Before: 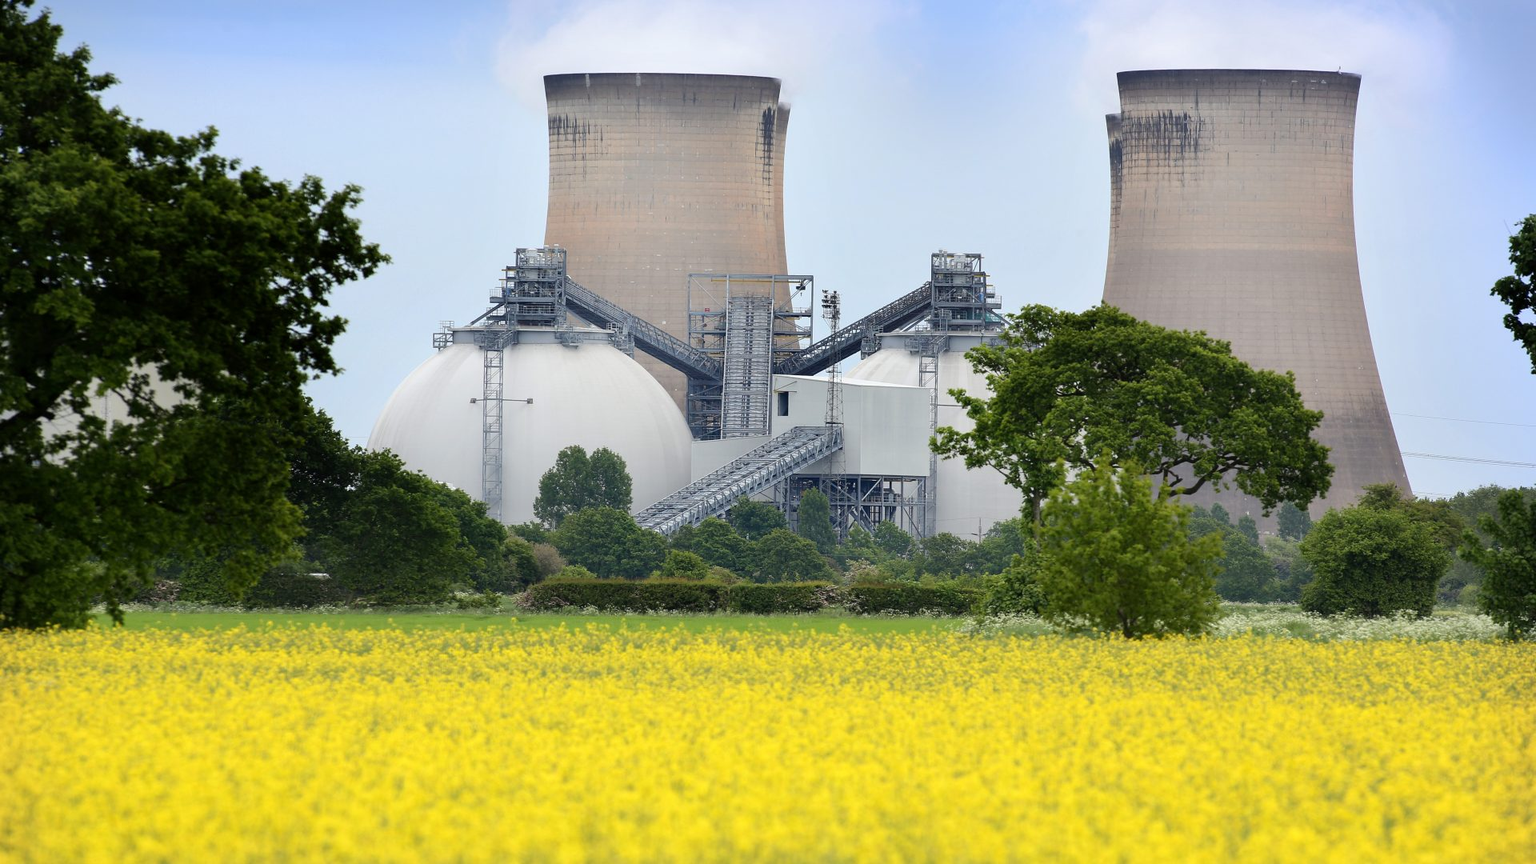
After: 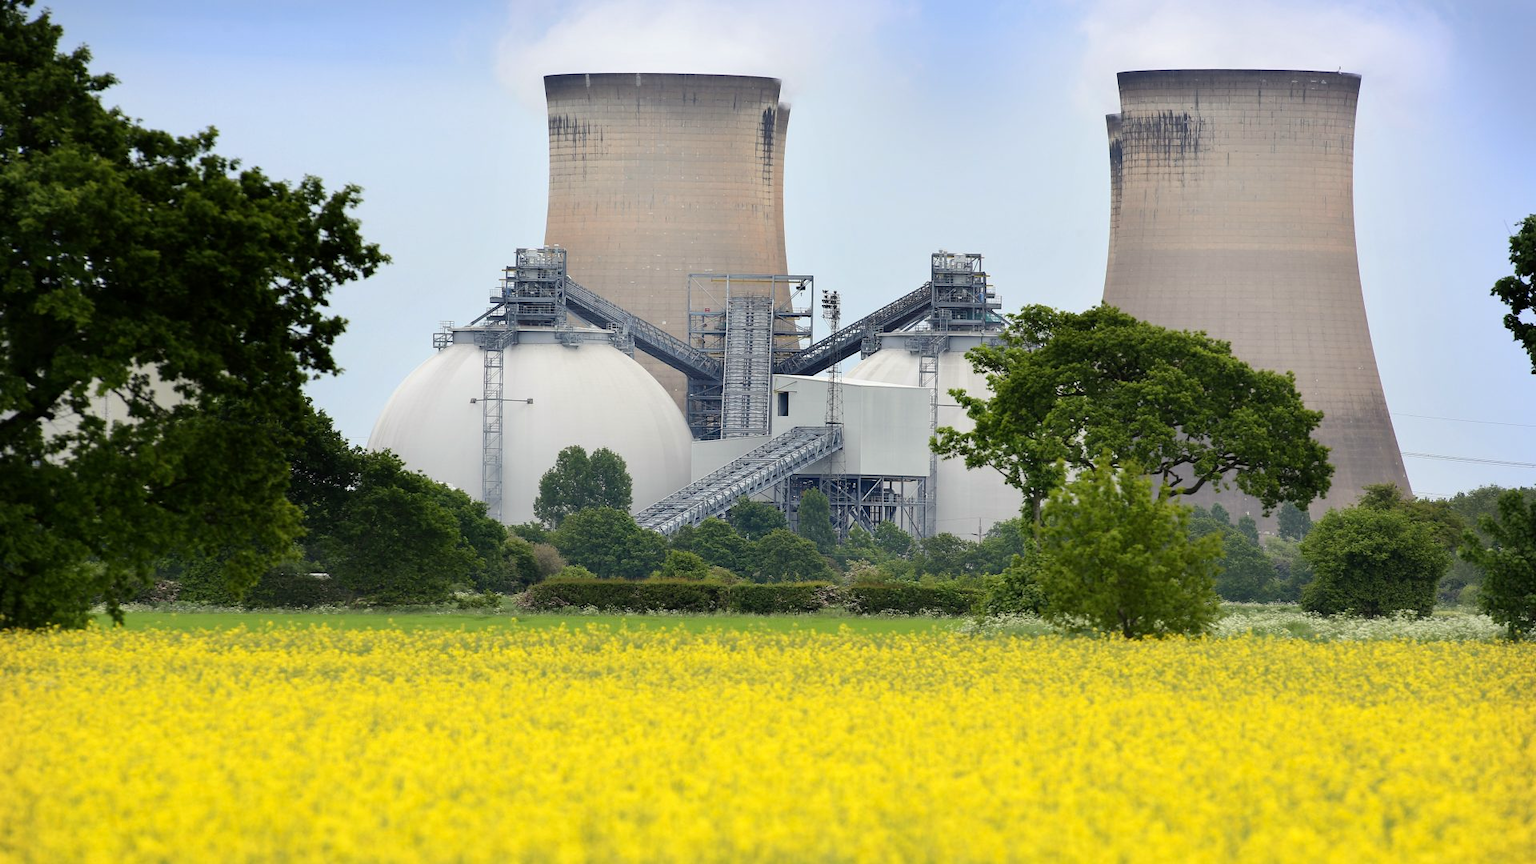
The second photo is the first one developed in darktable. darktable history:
color correction: highlights b* 3.02
